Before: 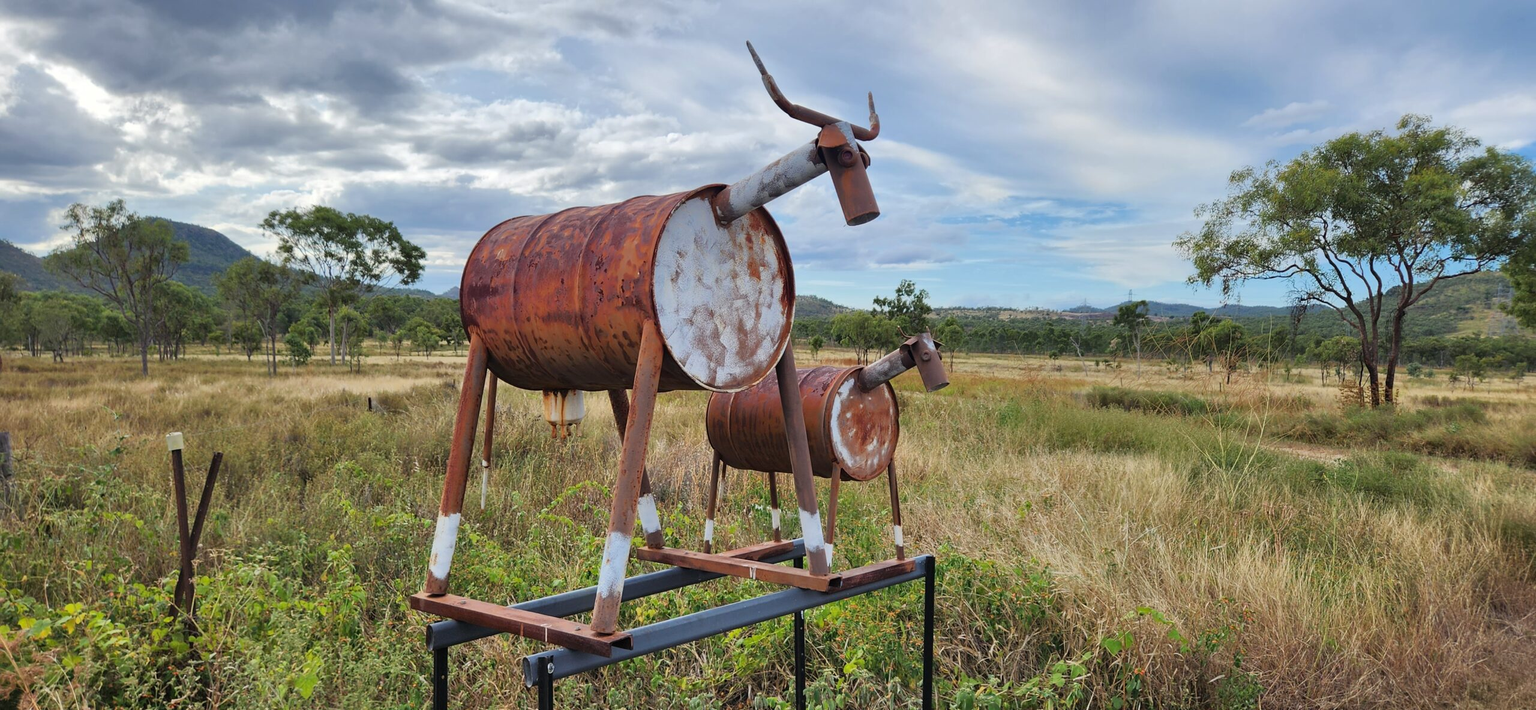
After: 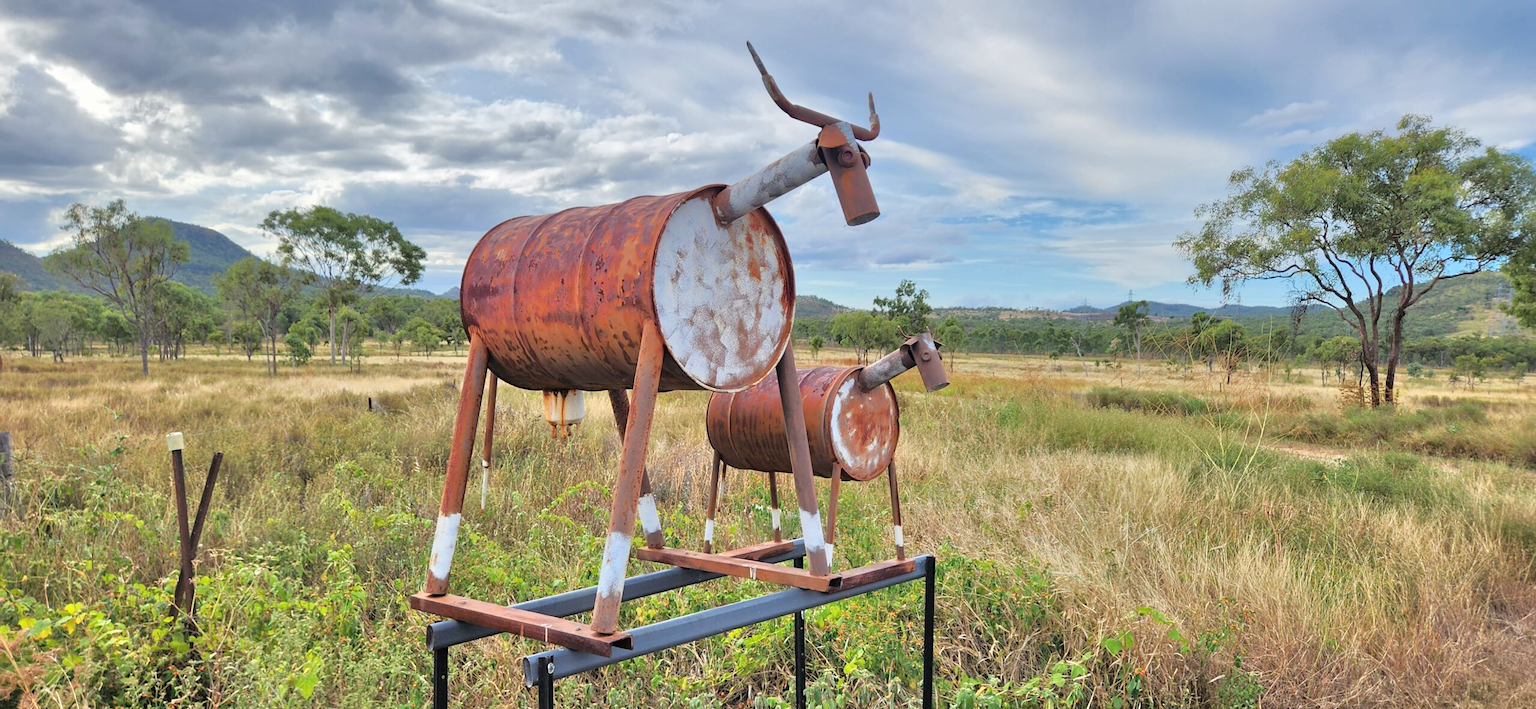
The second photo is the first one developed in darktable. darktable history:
exposure: exposure -0.071 EV, compensate exposure bias true, compensate highlight preservation false
tone equalizer: -7 EV 0.16 EV, -6 EV 0.581 EV, -5 EV 1.15 EV, -4 EV 1.31 EV, -3 EV 1.17 EV, -2 EV 0.6 EV, -1 EV 0.152 EV, mask exposure compensation -0.514 EV
